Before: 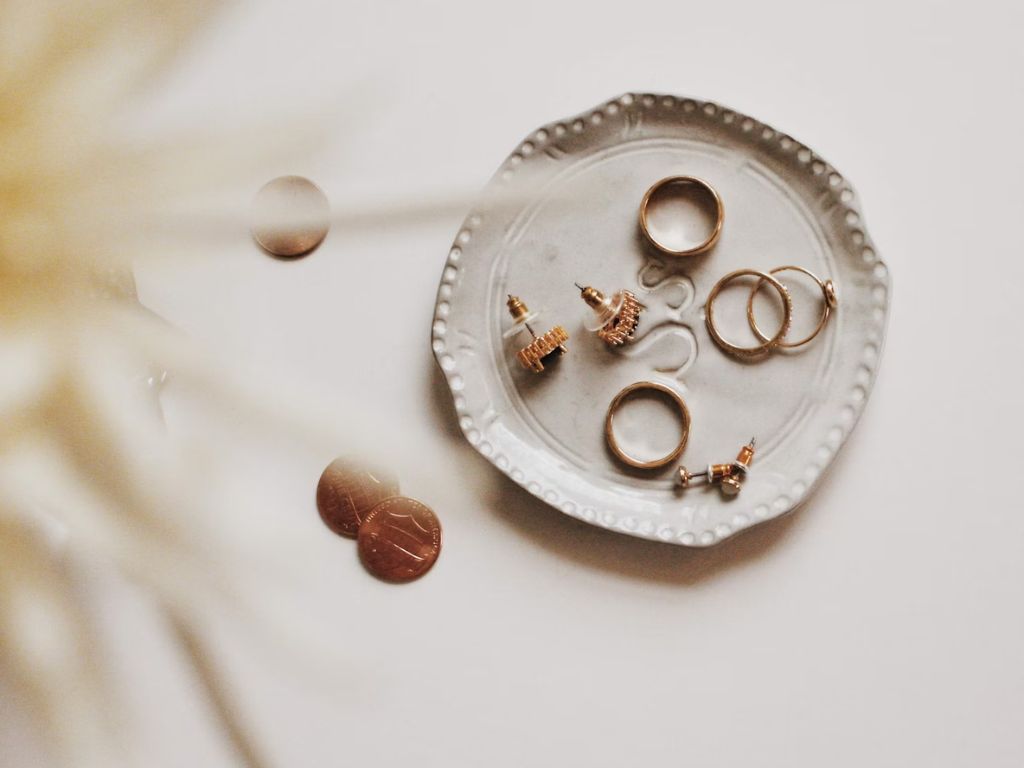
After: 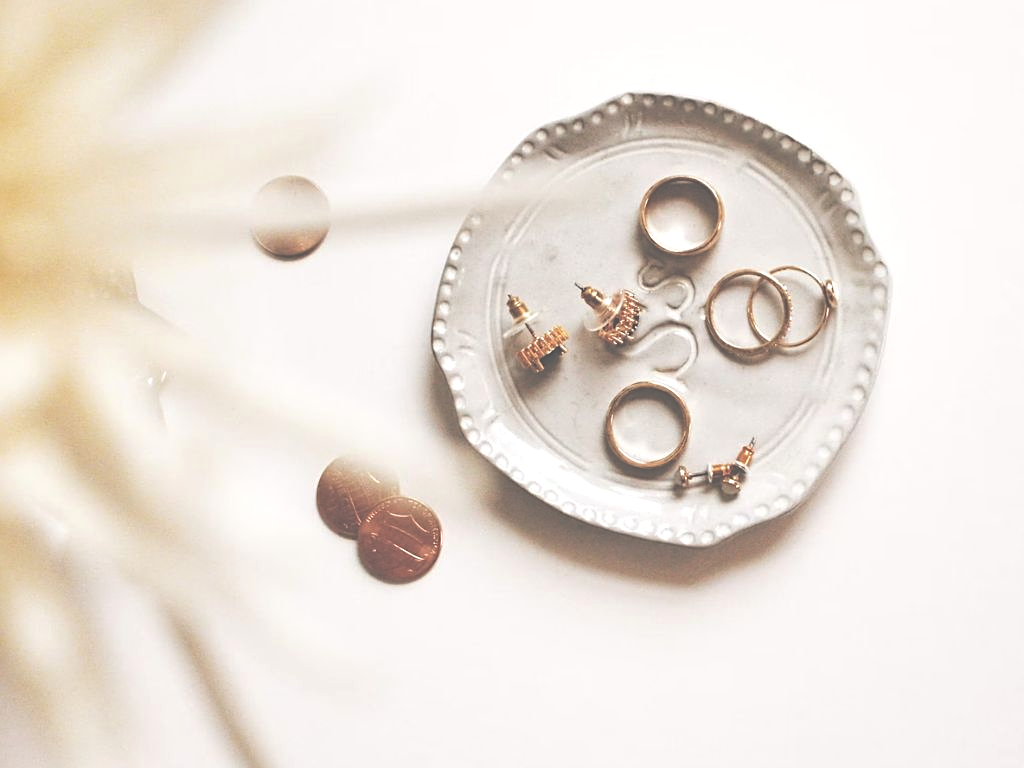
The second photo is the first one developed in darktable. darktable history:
exposure: black level correction -0.071, exposure 0.5 EV, compensate highlight preservation false
sharpen: on, module defaults
